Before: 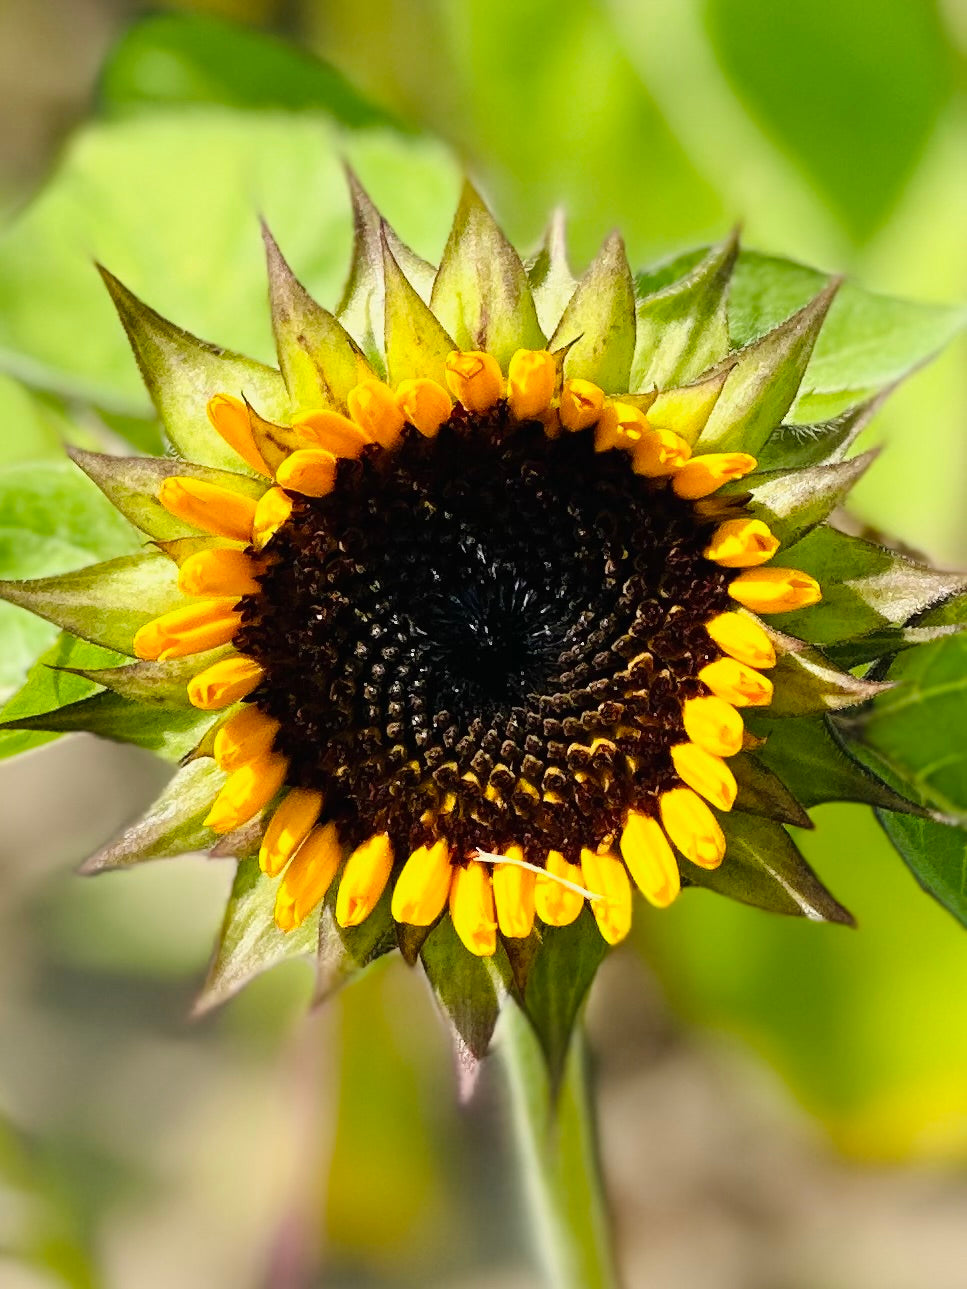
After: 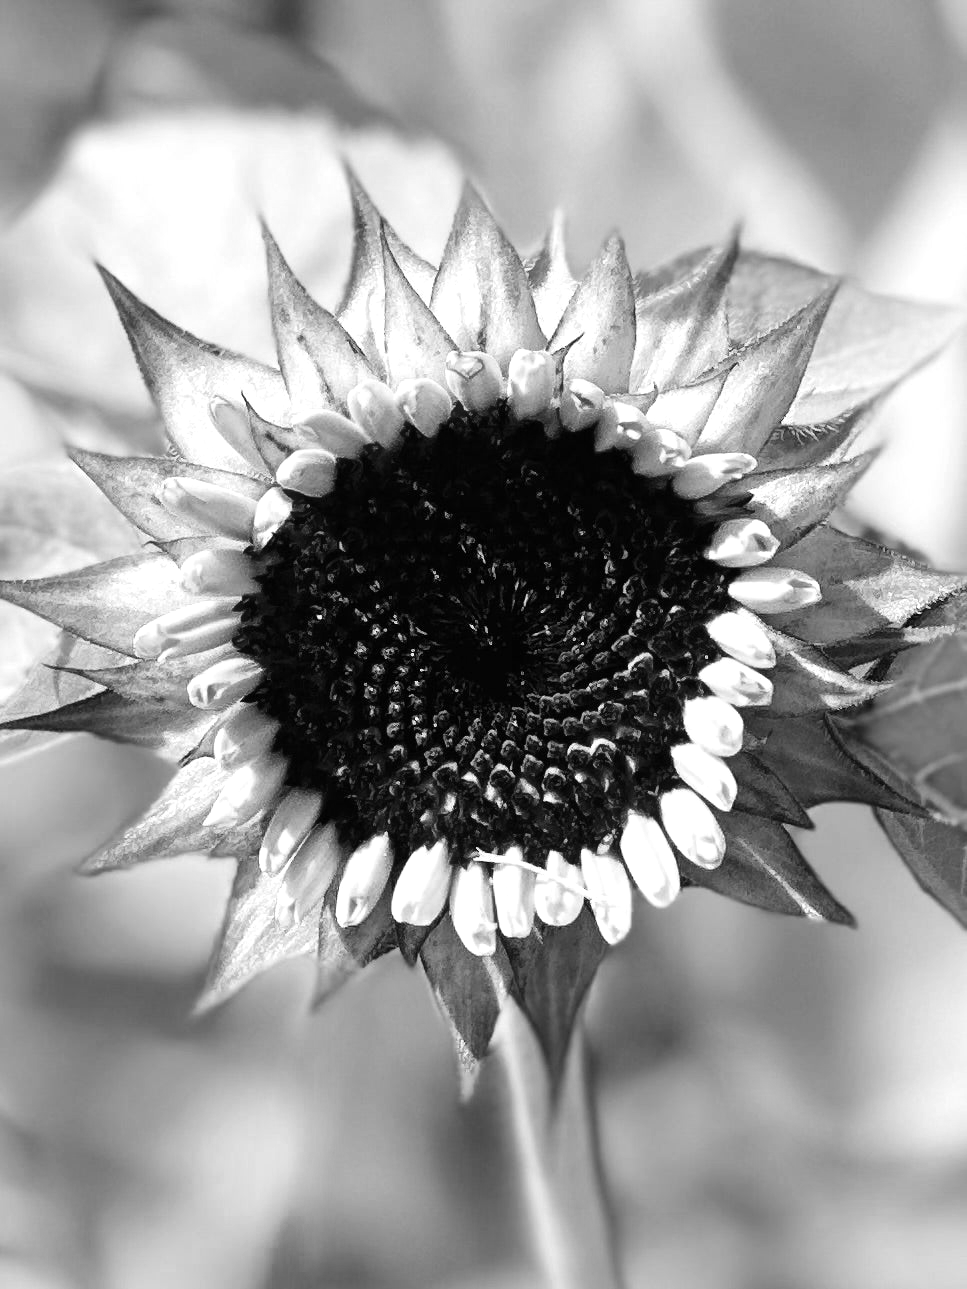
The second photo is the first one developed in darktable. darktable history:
color zones: curves: ch0 [(0, 0.497) (0.096, 0.361) (0.221, 0.538) (0.429, 0.5) (0.571, 0.5) (0.714, 0.5) (0.857, 0.5) (1, 0.497)]; ch1 [(0, 0.5) (0.143, 0.5) (0.257, -0.002) (0.429, 0.04) (0.571, -0.001) (0.714, -0.015) (0.857, 0.024) (1, 0.5)]
color correction: highlights a* 1.39, highlights b* 17.83
monochrome: on, module defaults
